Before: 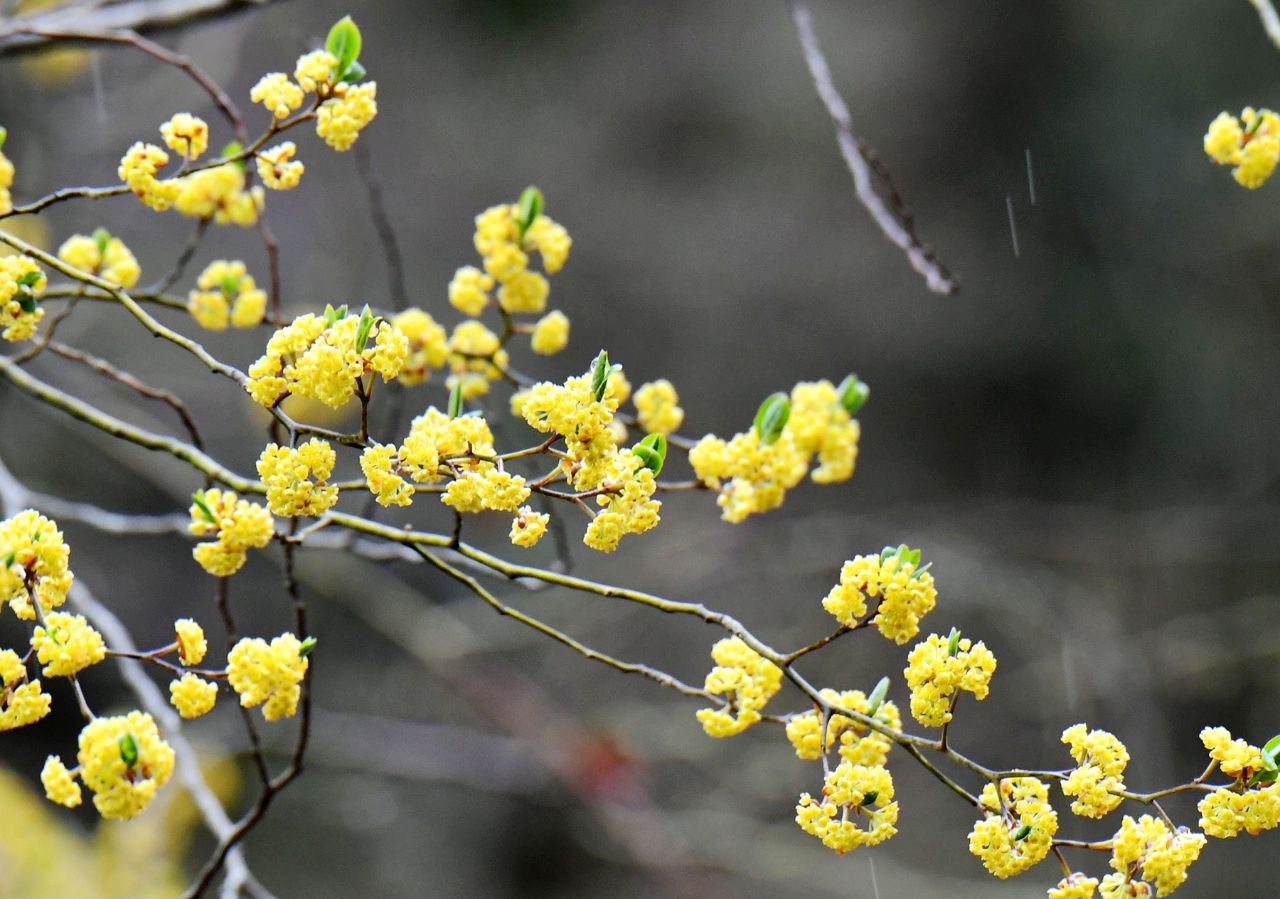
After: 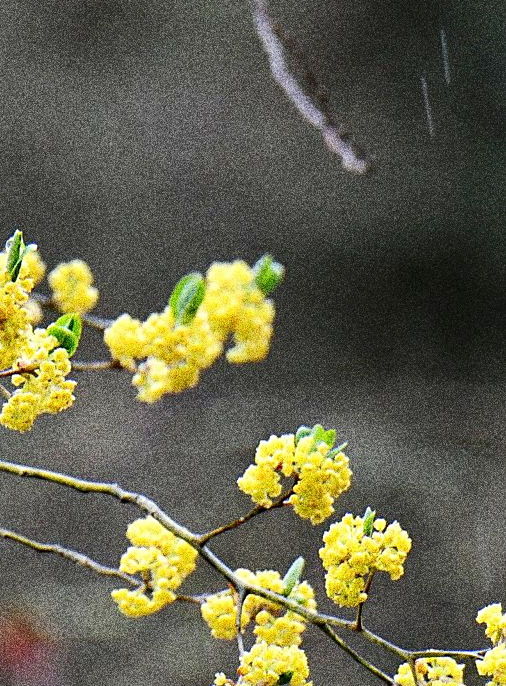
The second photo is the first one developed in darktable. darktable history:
crop: left 45.721%, top 13.393%, right 14.118%, bottom 10.01%
grain: coarseness 30.02 ISO, strength 100%
sharpen: on, module defaults
